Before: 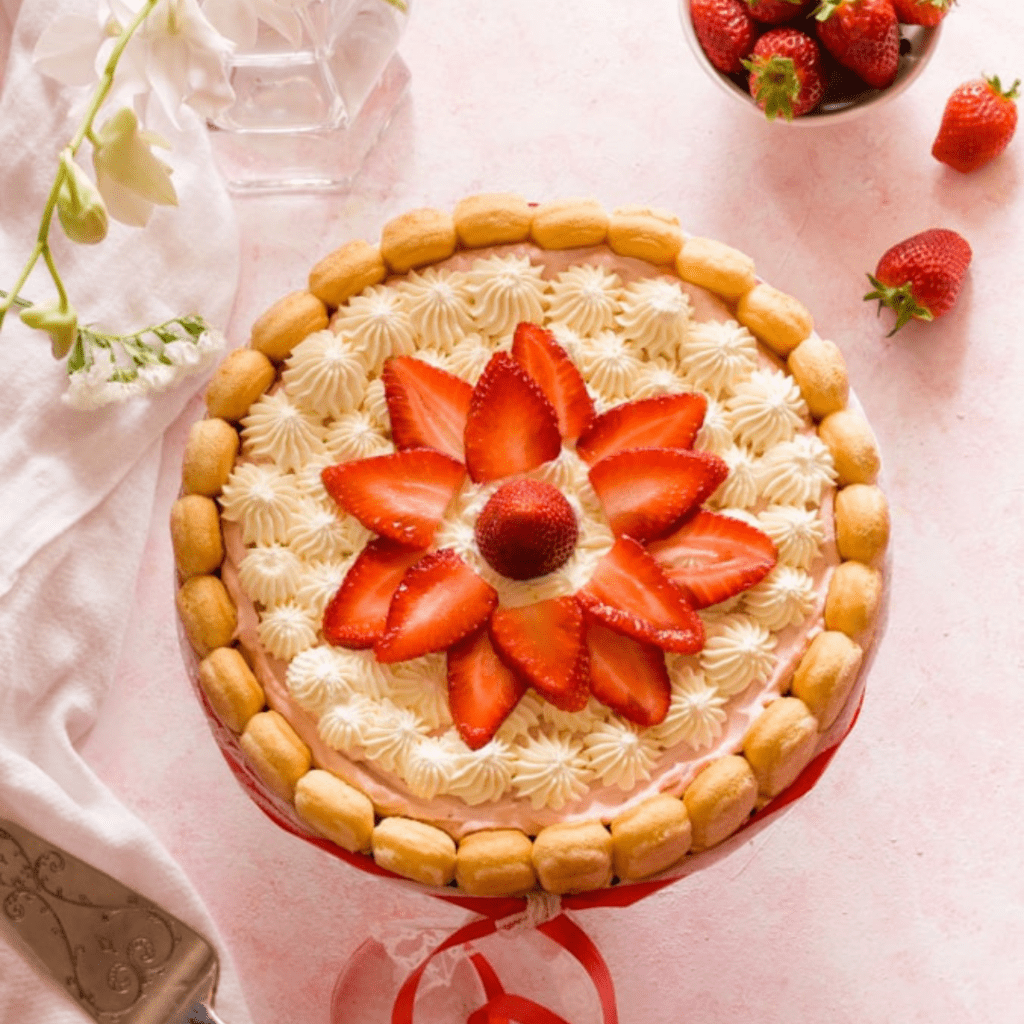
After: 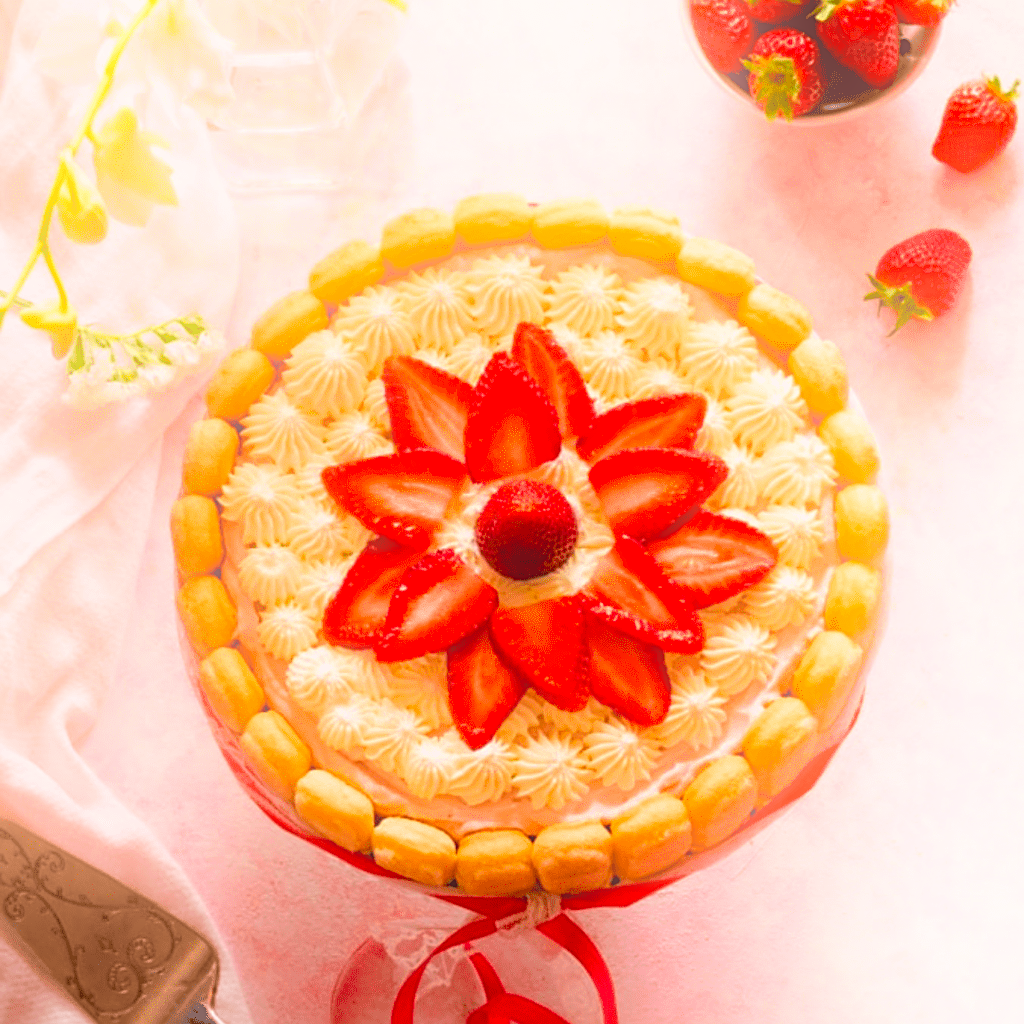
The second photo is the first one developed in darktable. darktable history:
color zones: curves: ch0 [(0, 0.613) (0.01, 0.613) (0.245, 0.448) (0.498, 0.529) (0.642, 0.665) (0.879, 0.777) (0.99, 0.613)]; ch1 [(0, 0) (0.143, 0) (0.286, 0) (0.429, 0) (0.571, 0) (0.714, 0) (0.857, 0)], mix -121.96%
color correction: highlights a* 3.22, highlights b* 1.93, saturation 1.19
bloom: on, module defaults
sharpen: on, module defaults
